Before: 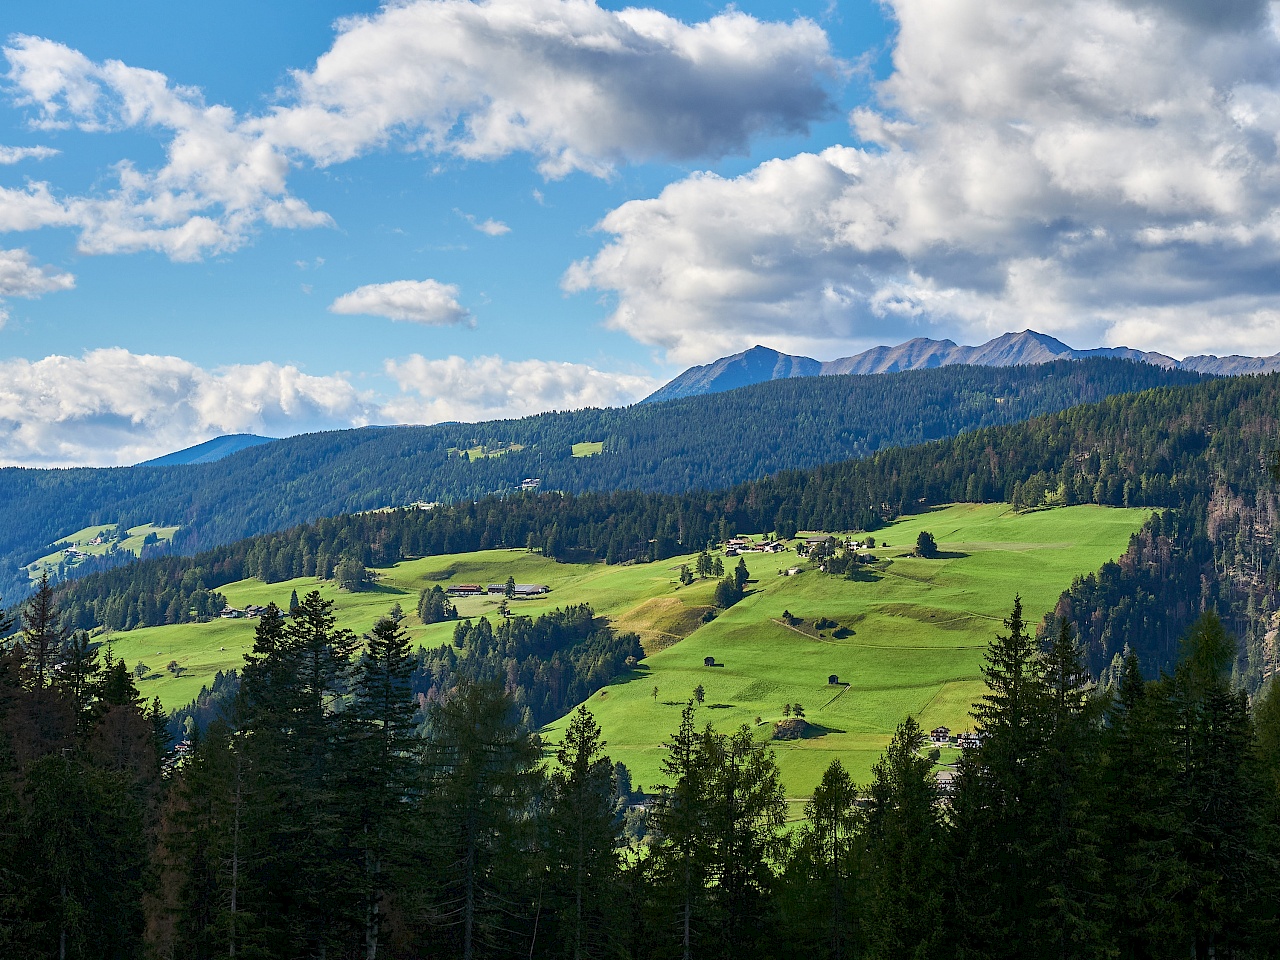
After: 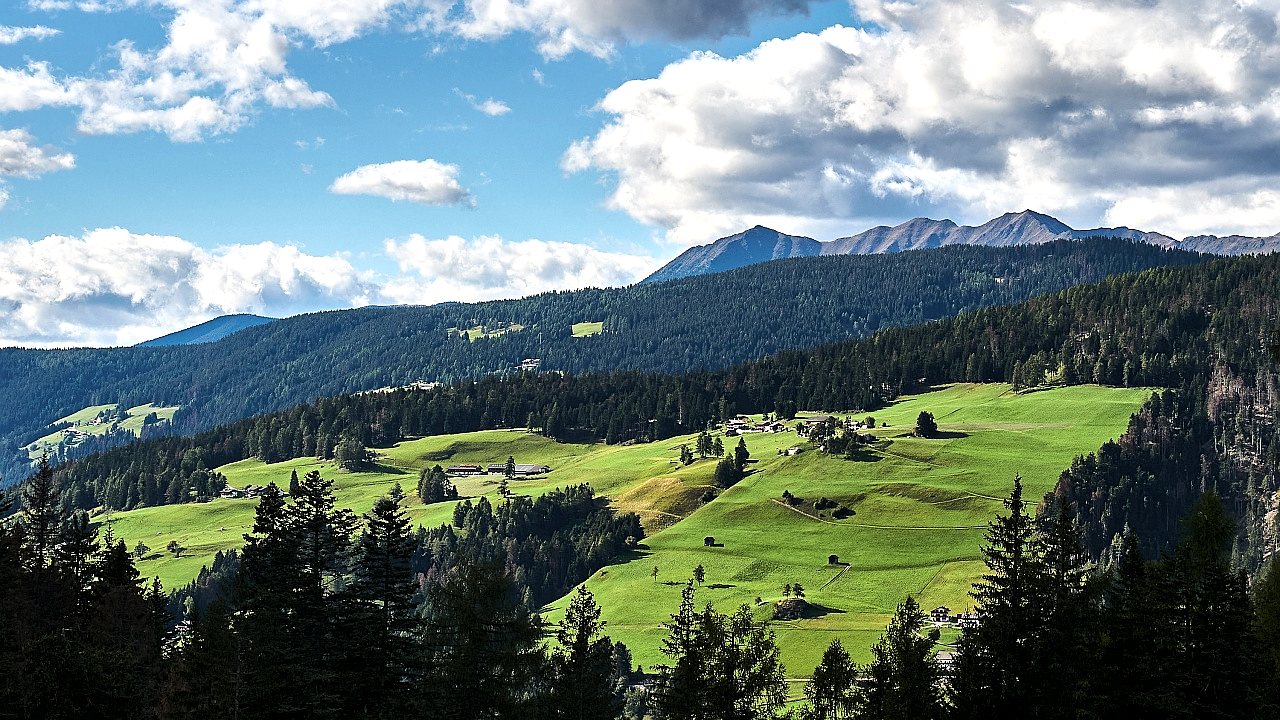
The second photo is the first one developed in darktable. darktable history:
sharpen: radius 1
levels: levels [0.029, 0.545, 0.971]
tone equalizer: -8 EV -0.417 EV, -7 EV -0.389 EV, -6 EV -0.333 EV, -5 EV -0.222 EV, -3 EV 0.222 EV, -2 EV 0.333 EV, -1 EV 0.389 EV, +0 EV 0.417 EV, edges refinement/feathering 500, mask exposure compensation -1.57 EV, preserve details no
white balance: red 1.009, blue 0.985
crop and rotate: top 12.5%, bottom 12.5%
